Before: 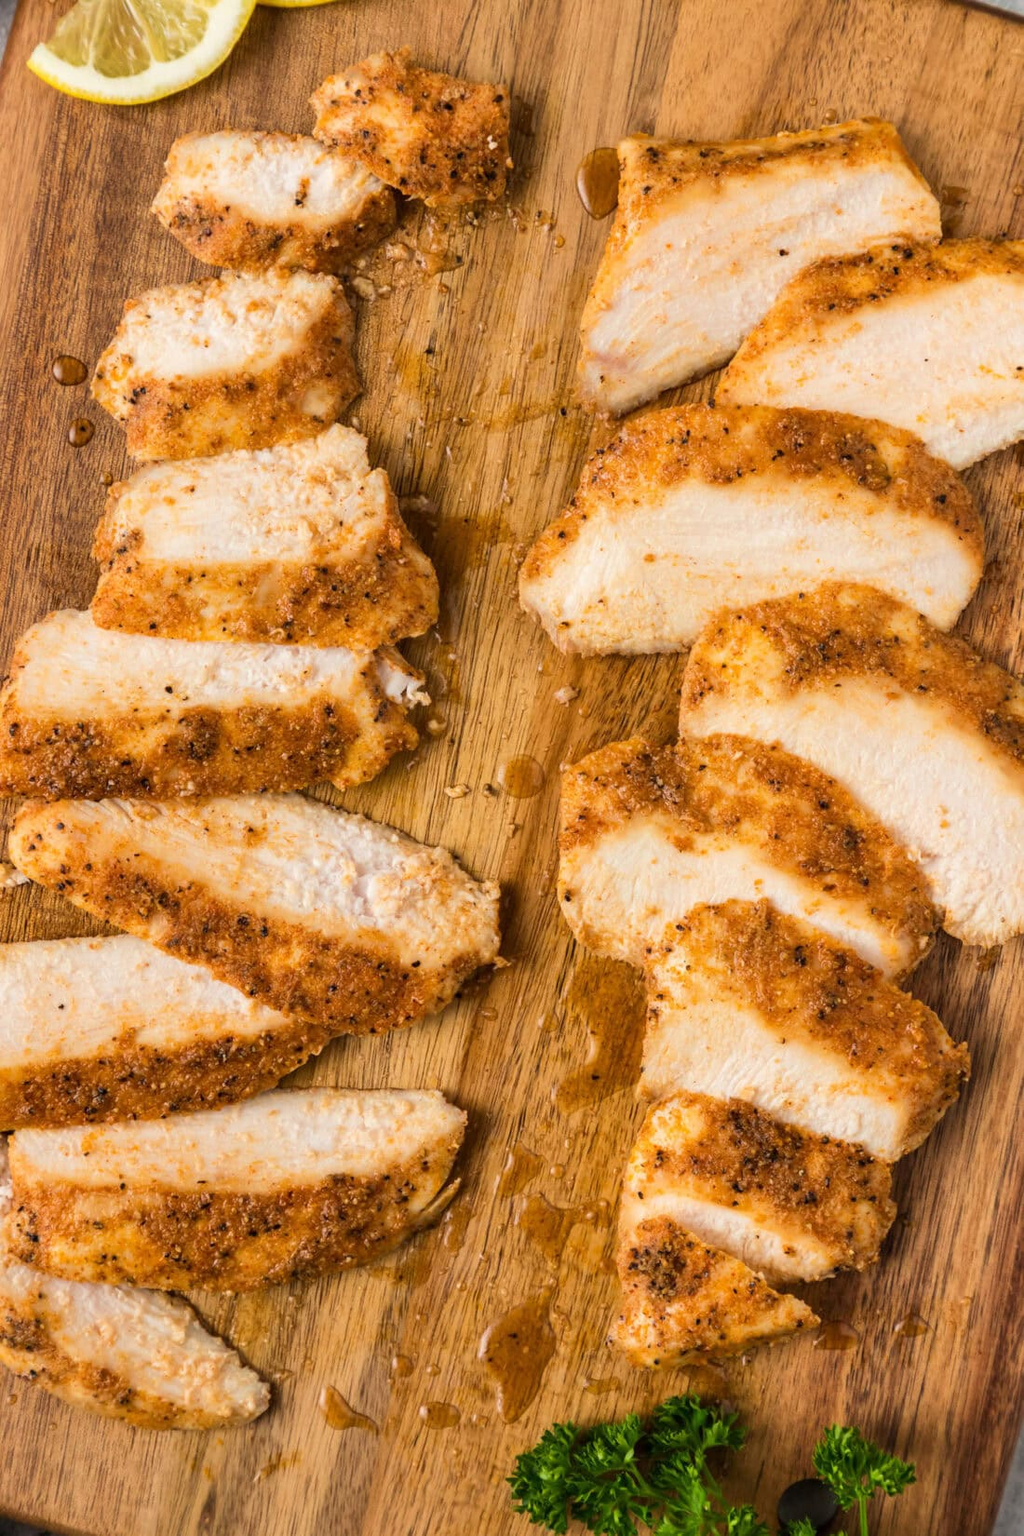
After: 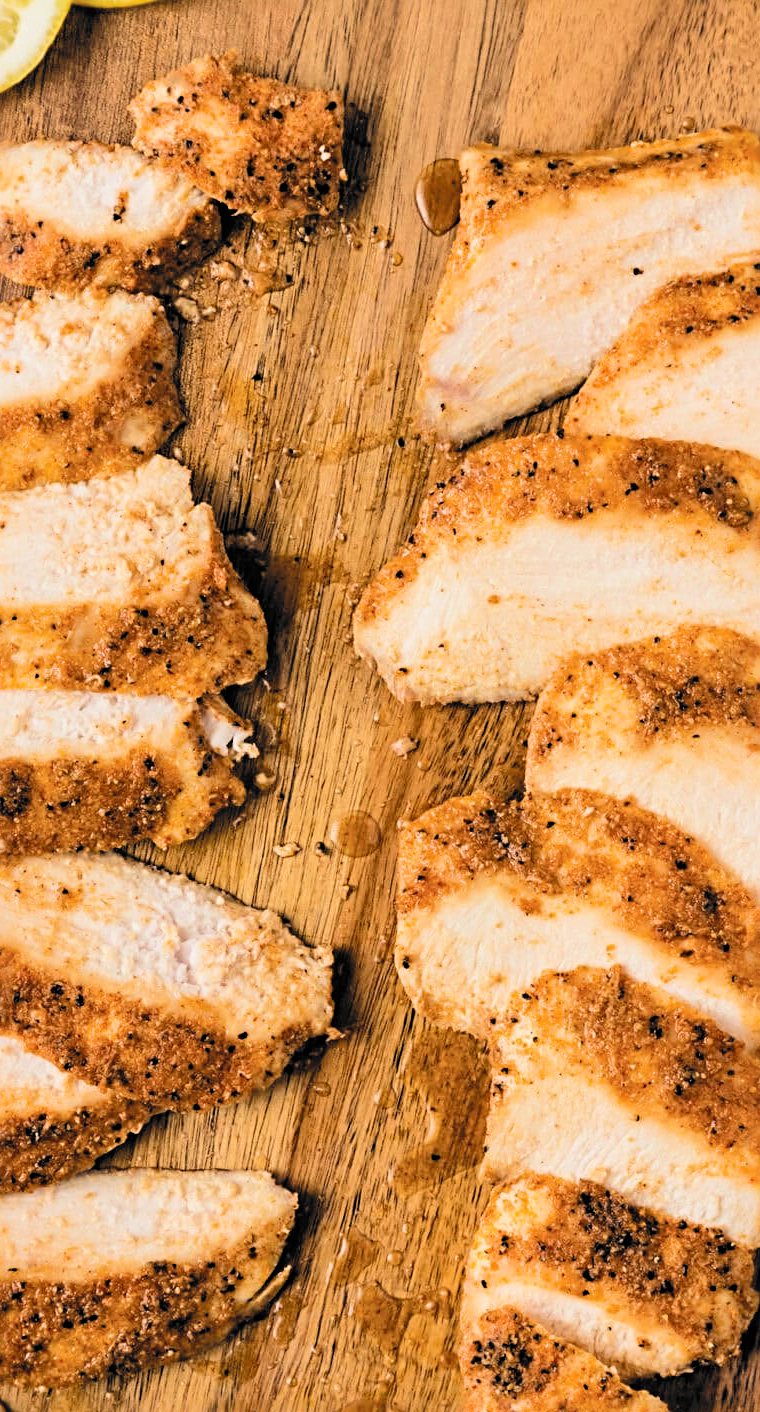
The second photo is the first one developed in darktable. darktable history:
filmic rgb: black relative exposure -5.02 EV, white relative exposure 3.53 EV, threshold 3.04 EV, hardness 3.16, contrast 1.397, highlights saturation mix -48.58%, color science v6 (2022), enable highlight reconstruction true
crop: left 18.565%, right 12.295%, bottom 14.411%
sharpen: radius 4.887
exposure: exposure 0.153 EV, compensate highlight preservation false
color correction: highlights a* 0.006, highlights b* -0.521
